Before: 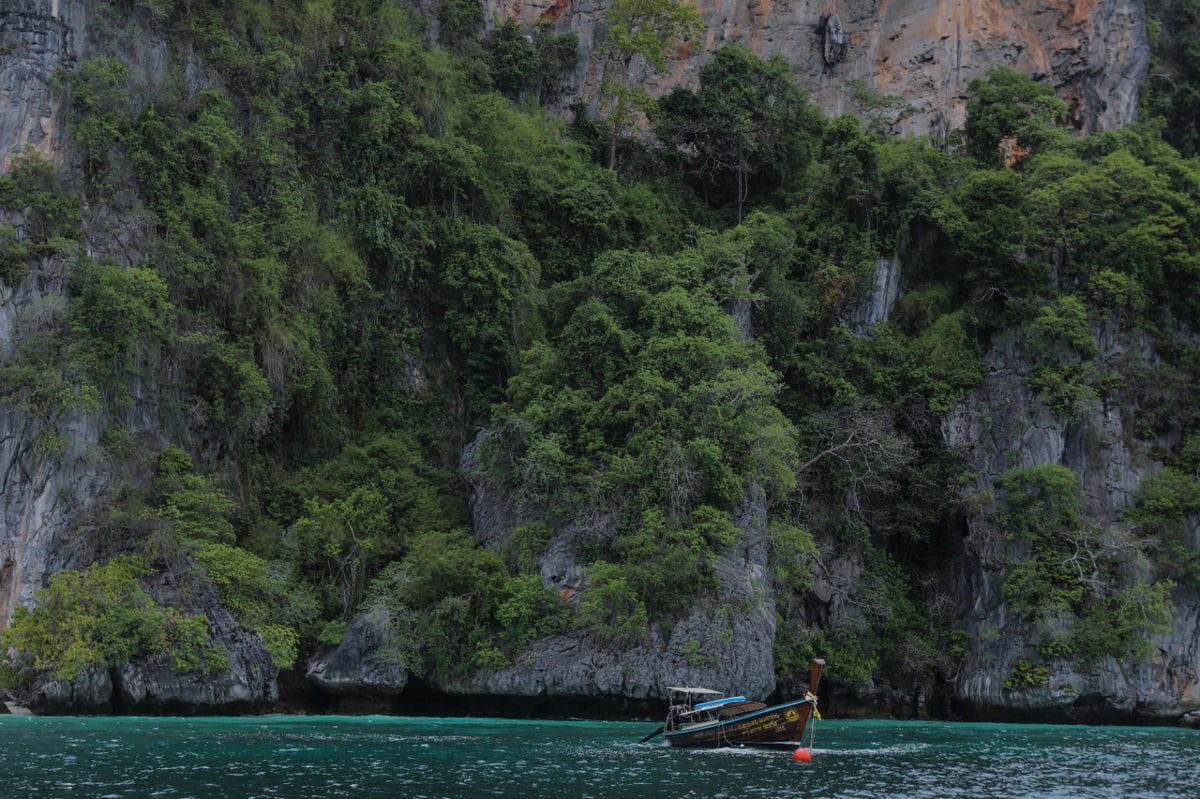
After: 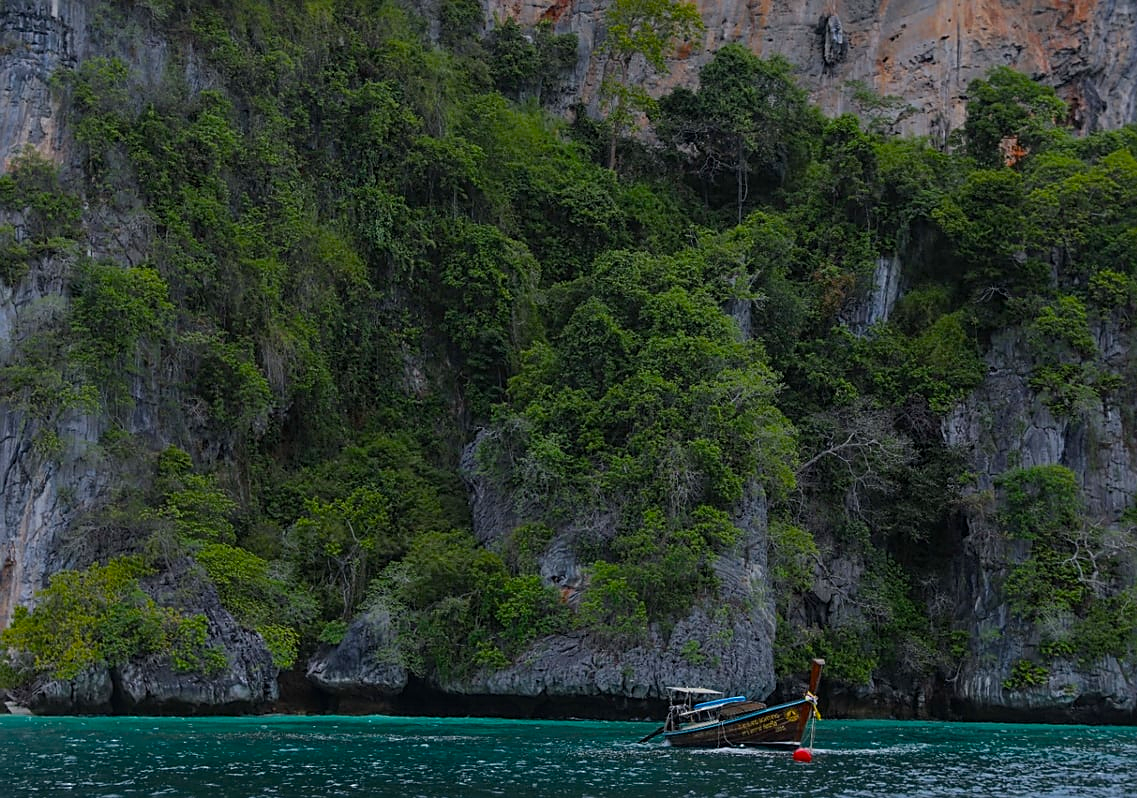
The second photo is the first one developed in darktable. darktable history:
color balance rgb: perceptual saturation grading › global saturation 30.532%, global vibrance 1.43%, saturation formula JzAzBz (2021)
sharpen: on, module defaults
crop and rotate: left 0%, right 5.182%
